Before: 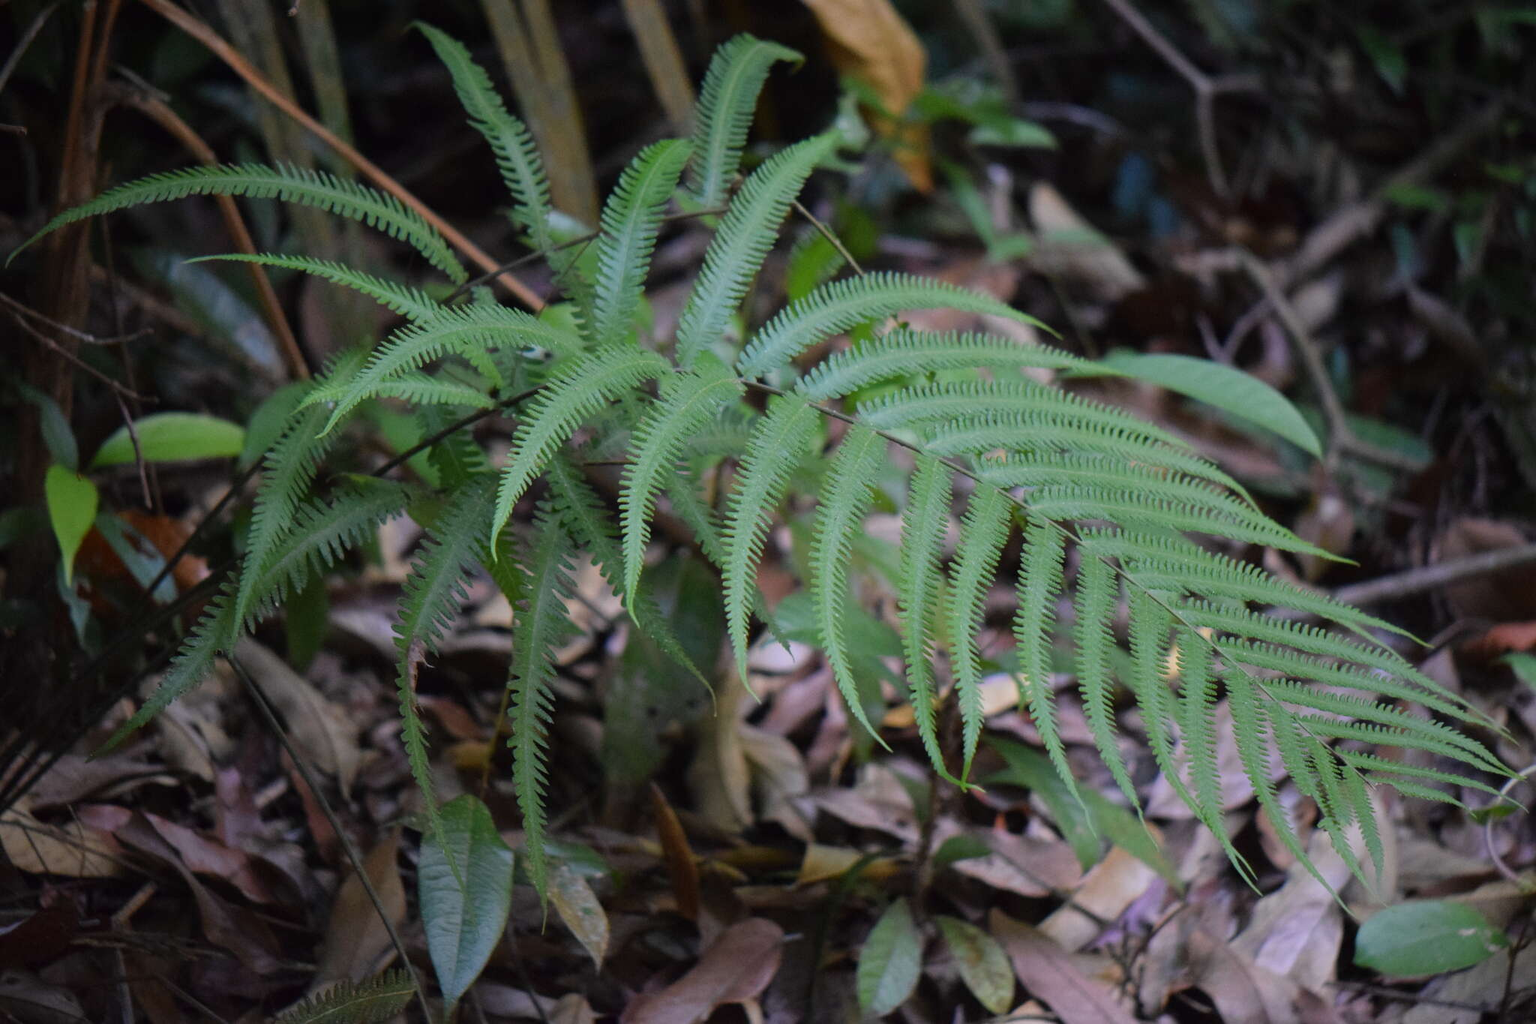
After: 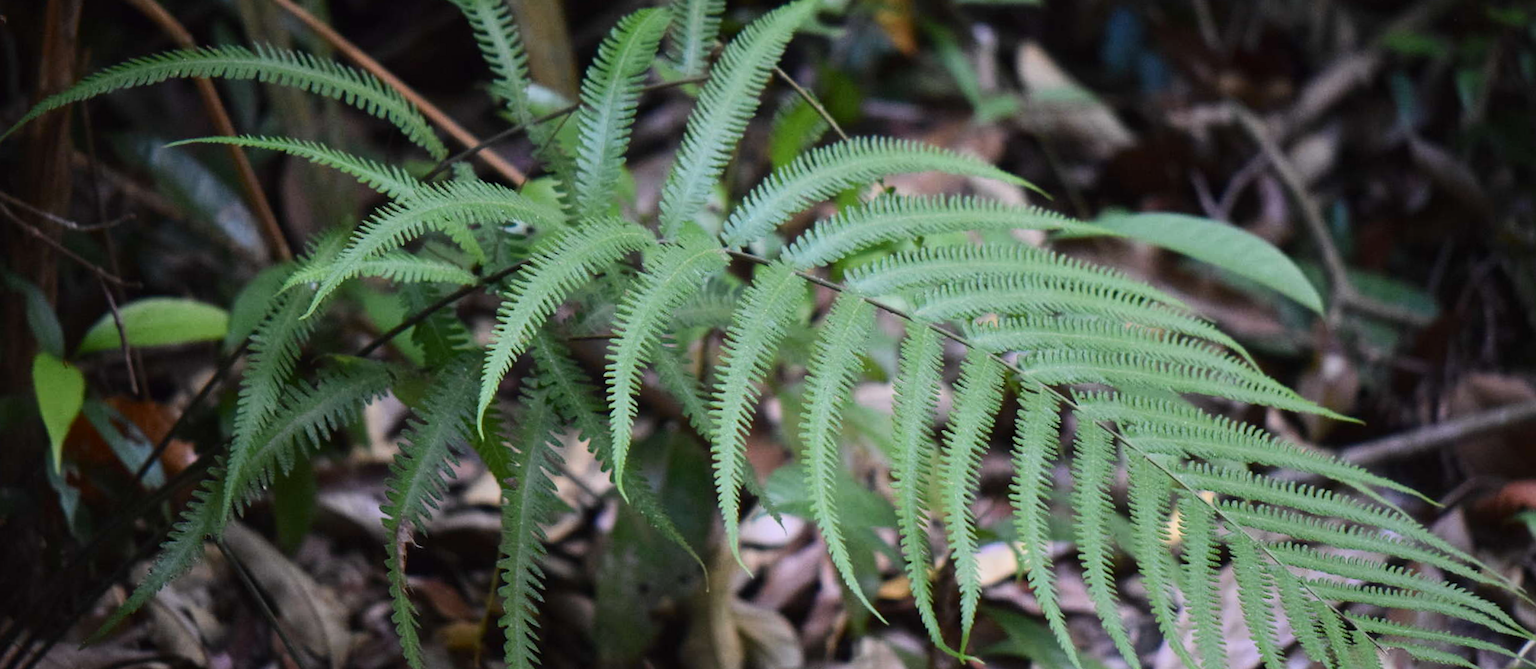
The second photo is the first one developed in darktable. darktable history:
rotate and perspective: rotation -1.32°, lens shift (horizontal) -0.031, crop left 0.015, crop right 0.985, crop top 0.047, crop bottom 0.982
contrast brightness saturation: contrast 0.24, brightness 0.09
white balance: emerald 1
crop: top 11.166%, bottom 22.168%
